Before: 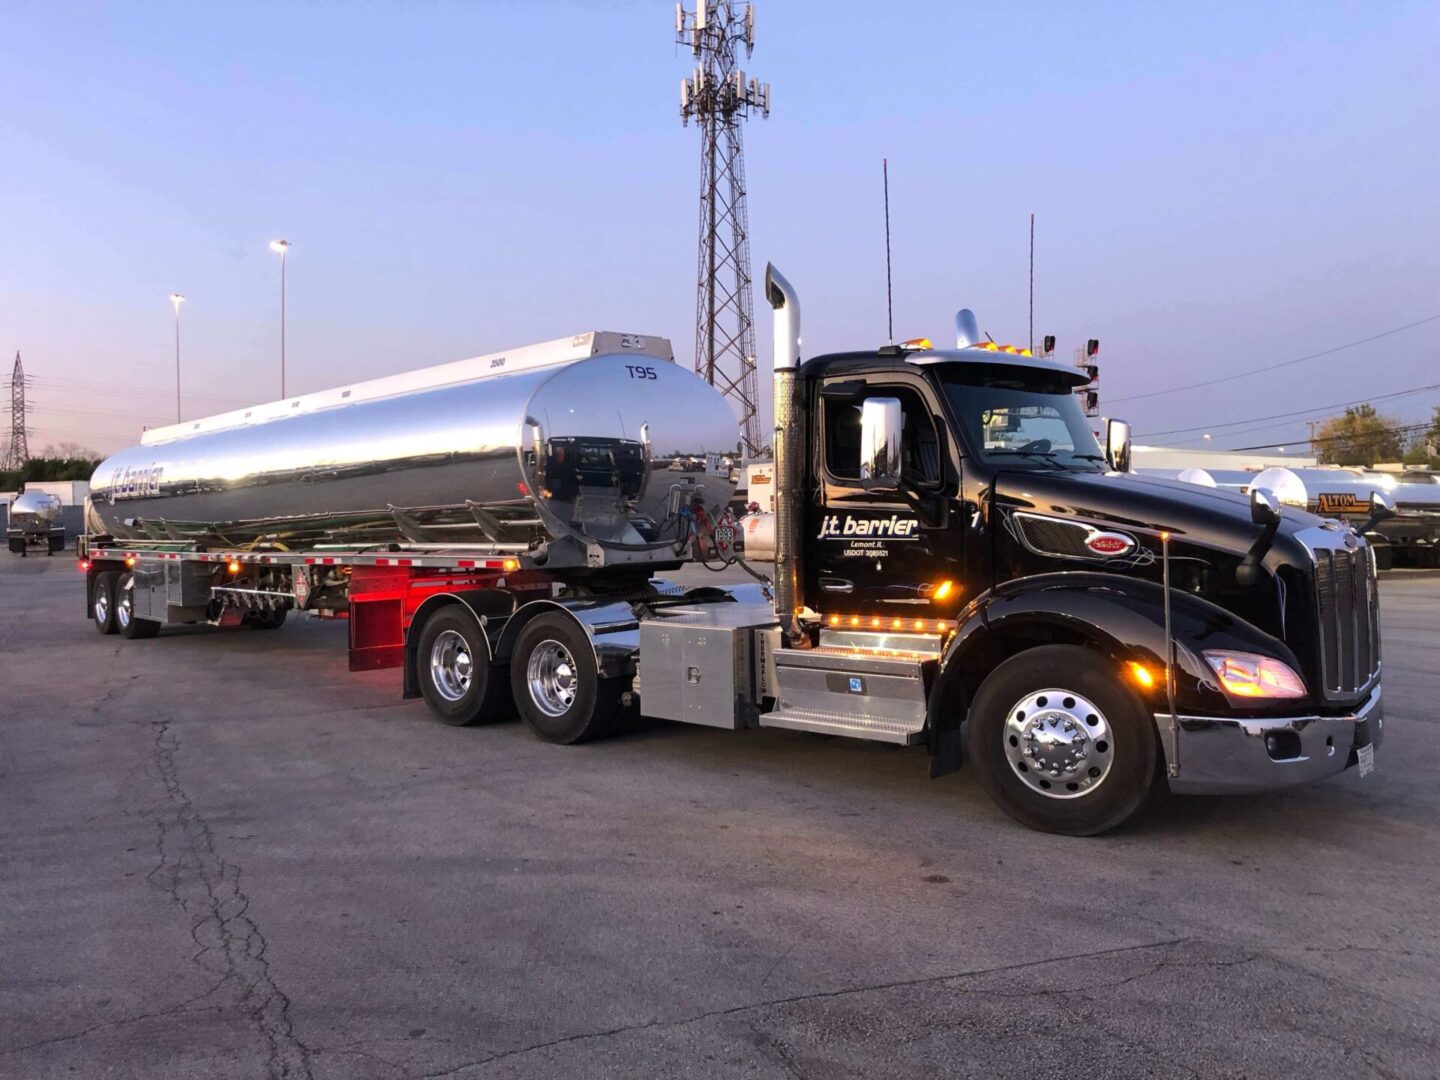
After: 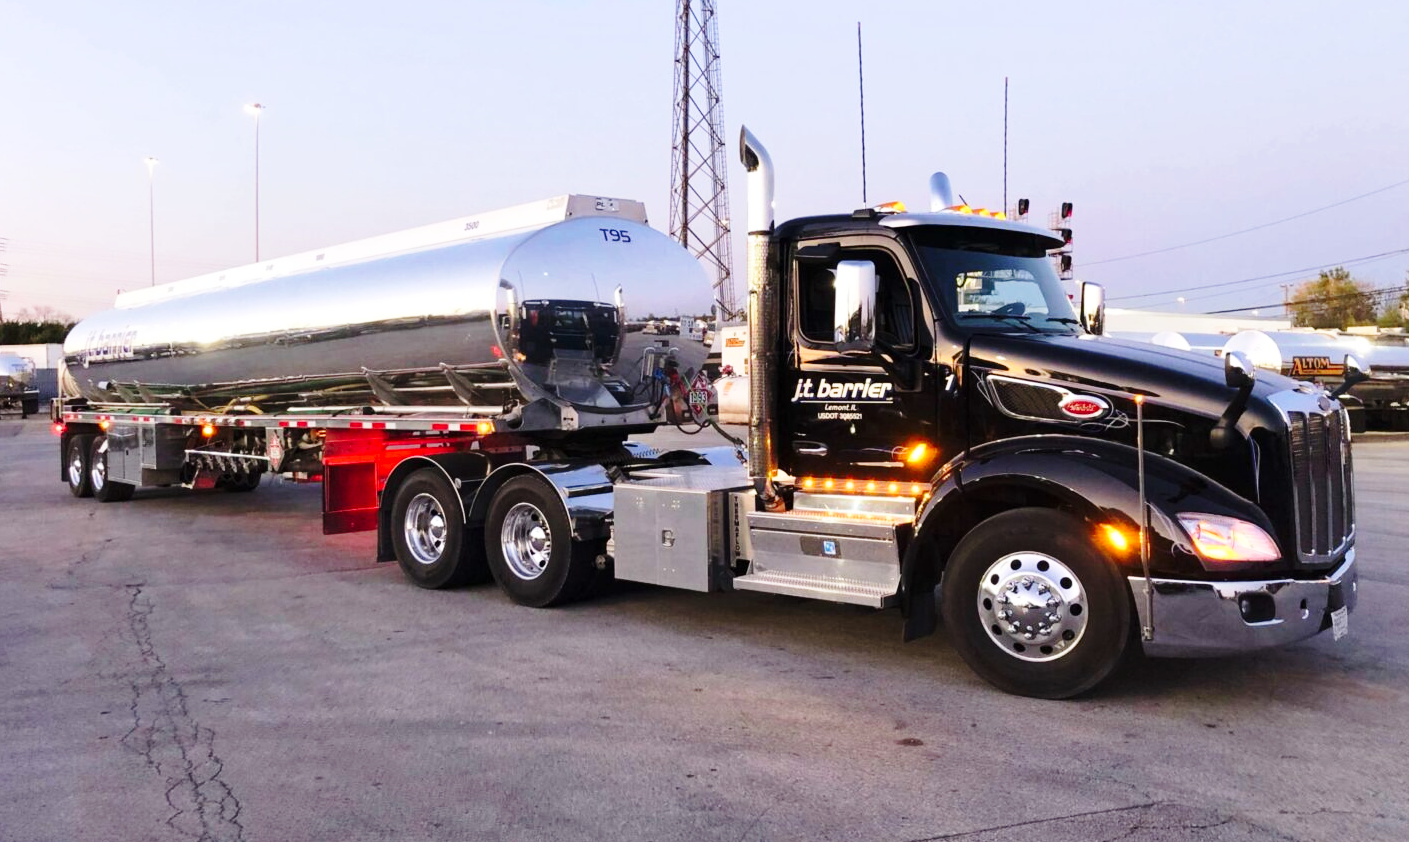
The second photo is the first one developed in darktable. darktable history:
crop and rotate: left 1.862%, top 12.779%, right 0.283%, bottom 9.178%
base curve: curves: ch0 [(0, 0) (0.028, 0.03) (0.121, 0.232) (0.46, 0.748) (0.859, 0.968) (1, 1)], preserve colors none
